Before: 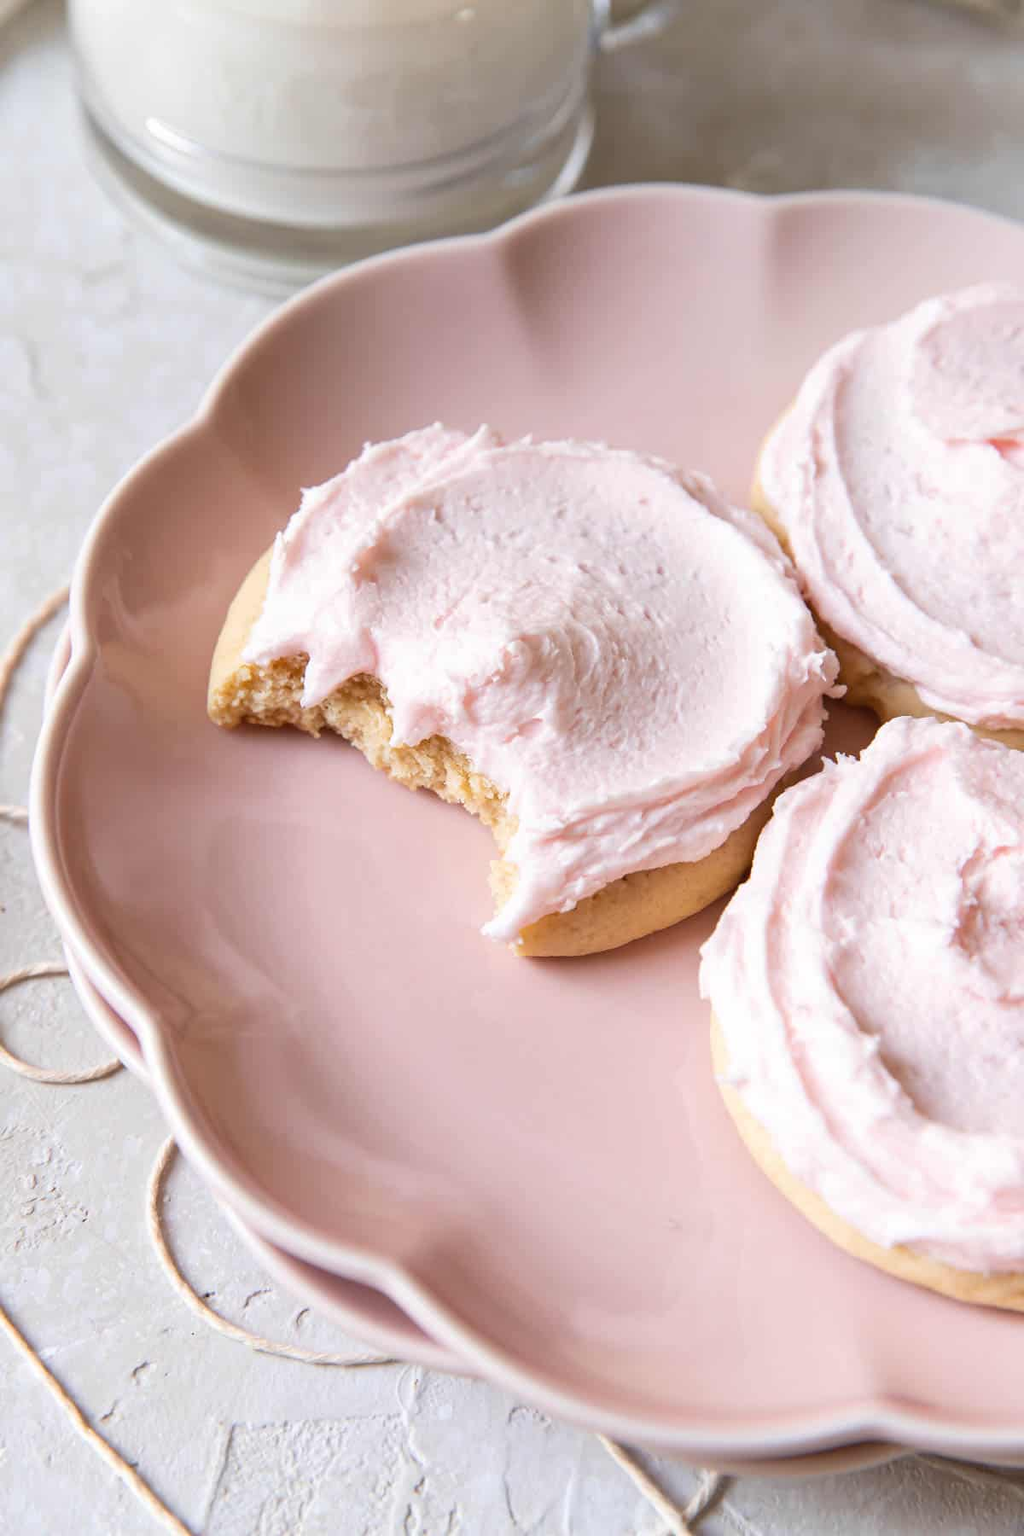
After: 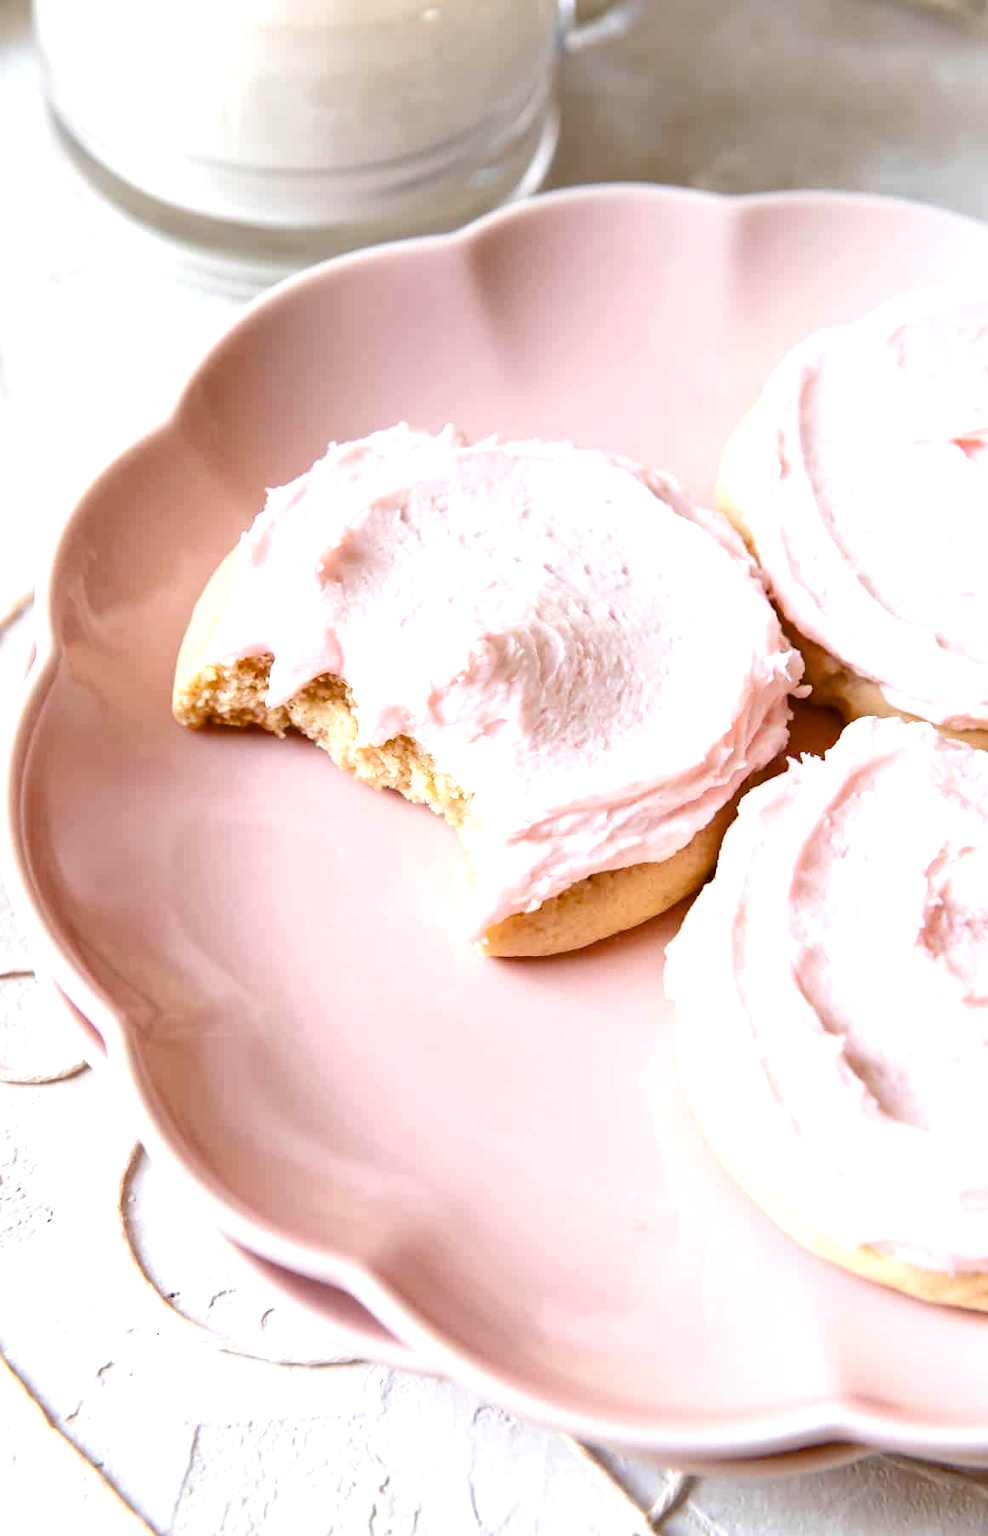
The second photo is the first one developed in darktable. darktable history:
crop and rotate: left 3.47%
exposure: black level correction 0, exposure 0.592 EV, compensate exposure bias true, compensate highlight preservation false
tone equalizer: edges refinement/feathering 500, mask exposure compensation -1.57 EV, preserve details no
color balance rgb: perceptual saturation grading › global saturation 20%, perceptual saturation grading › highlights -25.496%, perceptual saturation grading › shadows 24.238%, global vibrance 10.062%, saturation formula JzAzBz (2021)
